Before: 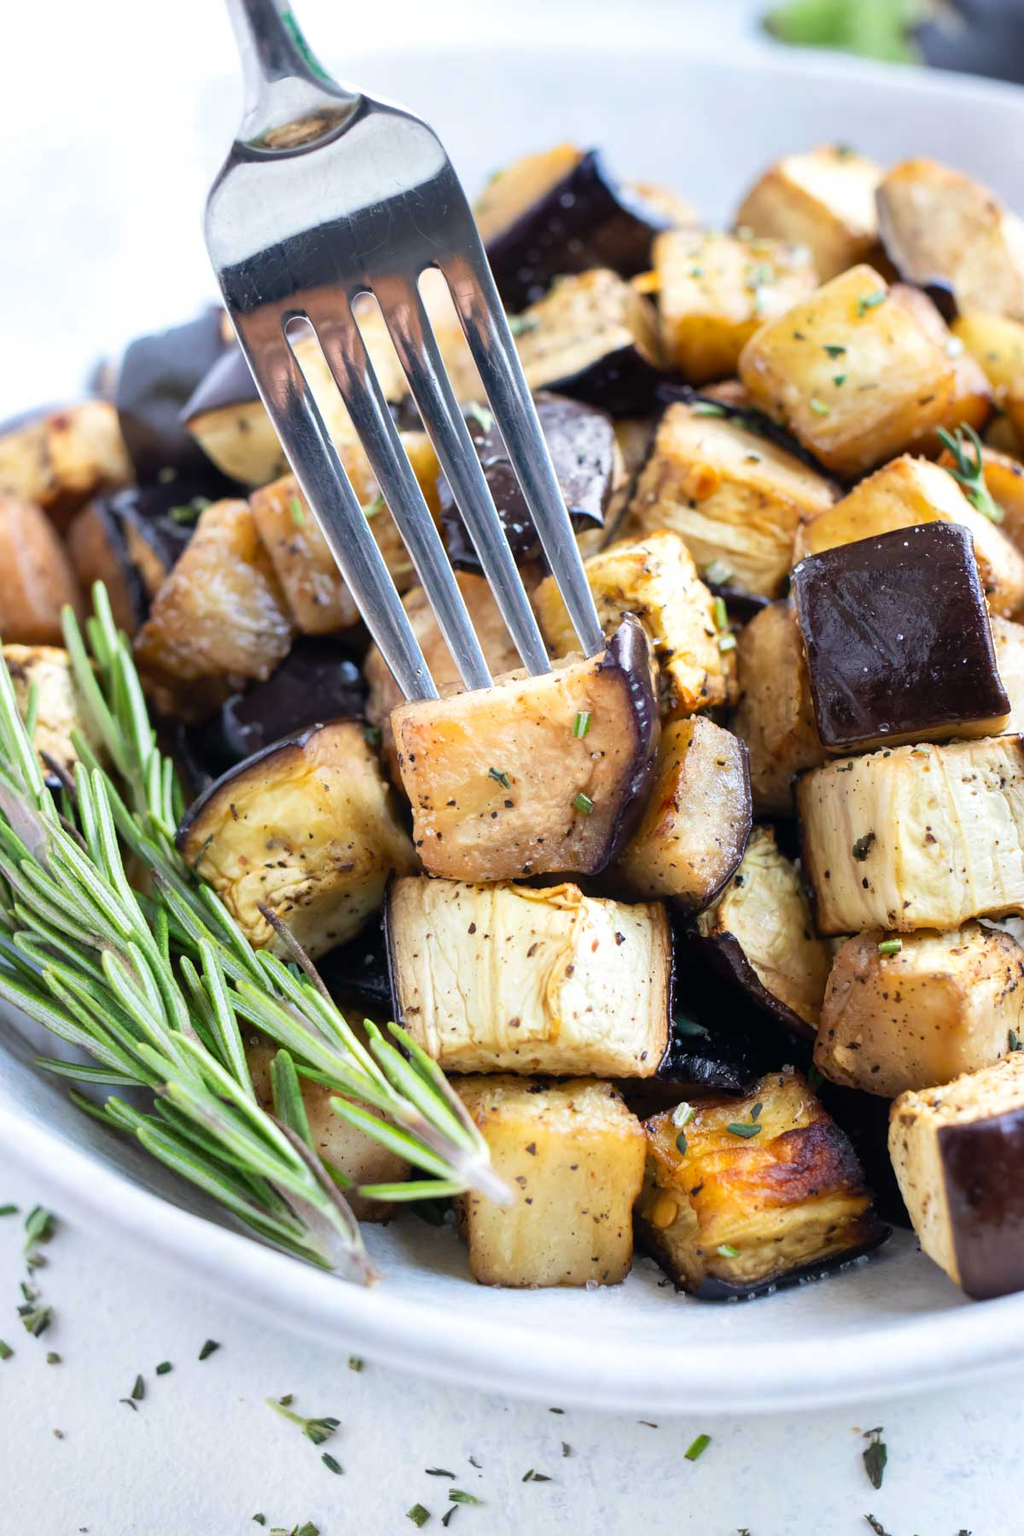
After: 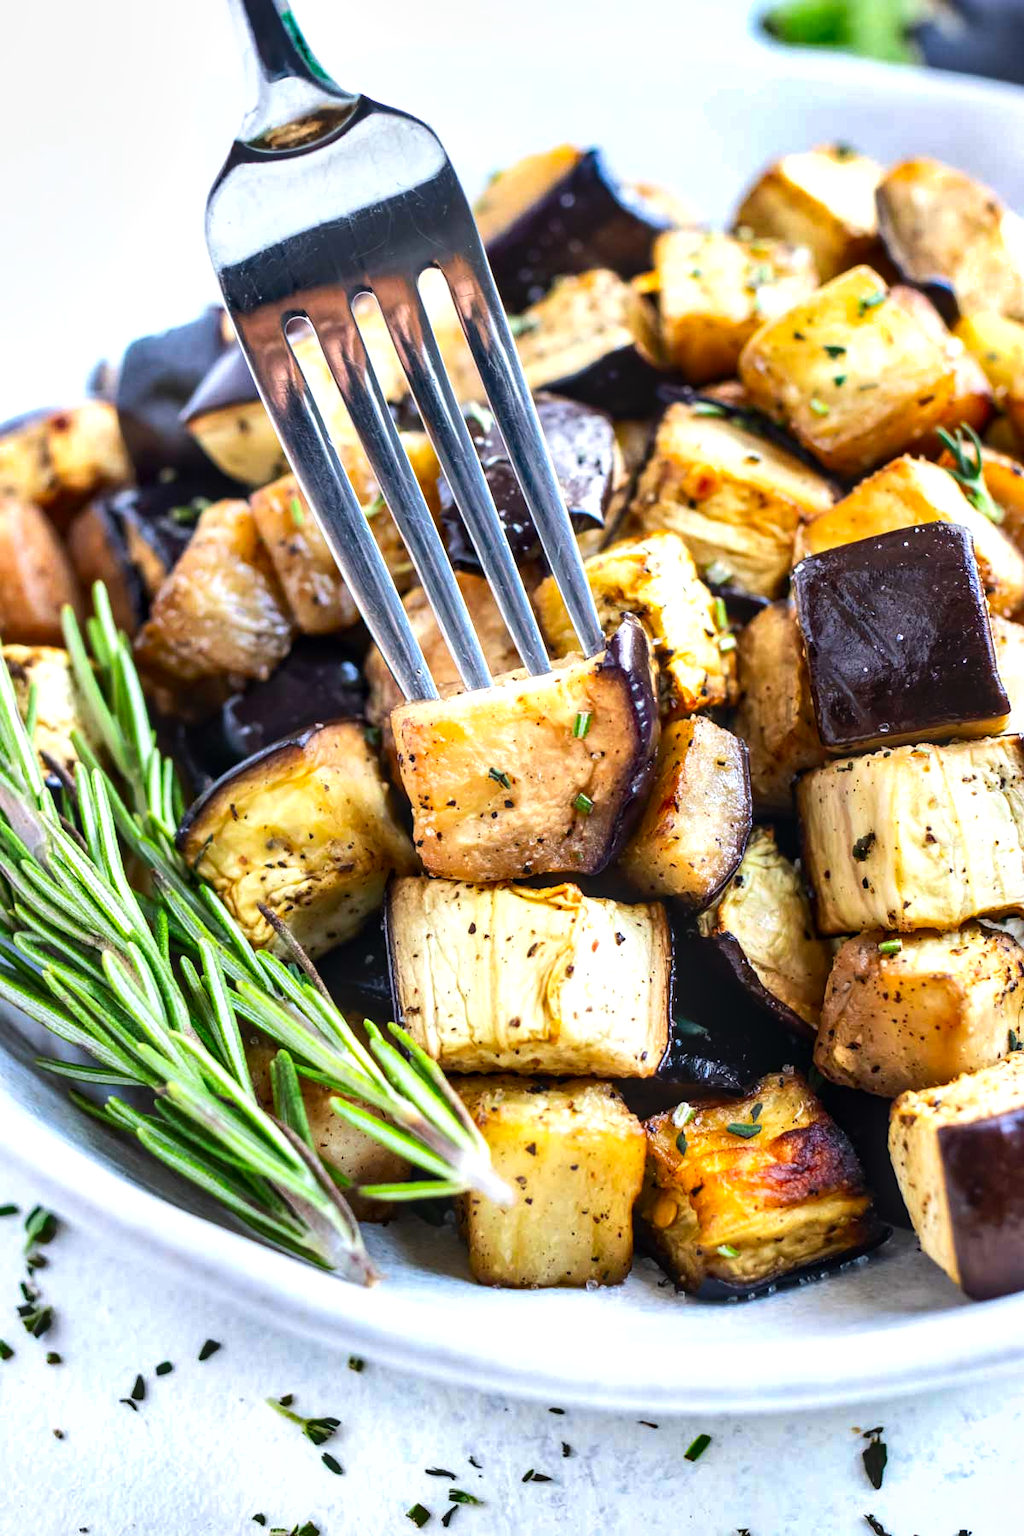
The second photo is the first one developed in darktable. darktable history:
shadows and highlights: soften with gaussian
contrast brightness saturation: contrast 0.09, saturation 0.28
local contrast: detail 130%
tone equalizer: -8 EV -0.417 EV, -7 EV -0.389 EV, -6 EV -0.333 EV, -5 EV -0.222 EV, -3 EV 0.222 EV, -2 EV 0.333 EV, -1 EV 0.389 EV, +0 EV 0.417 EV, edges refinement/feathering 500, mask exposure compensation -1.57 EV, preserve details no
